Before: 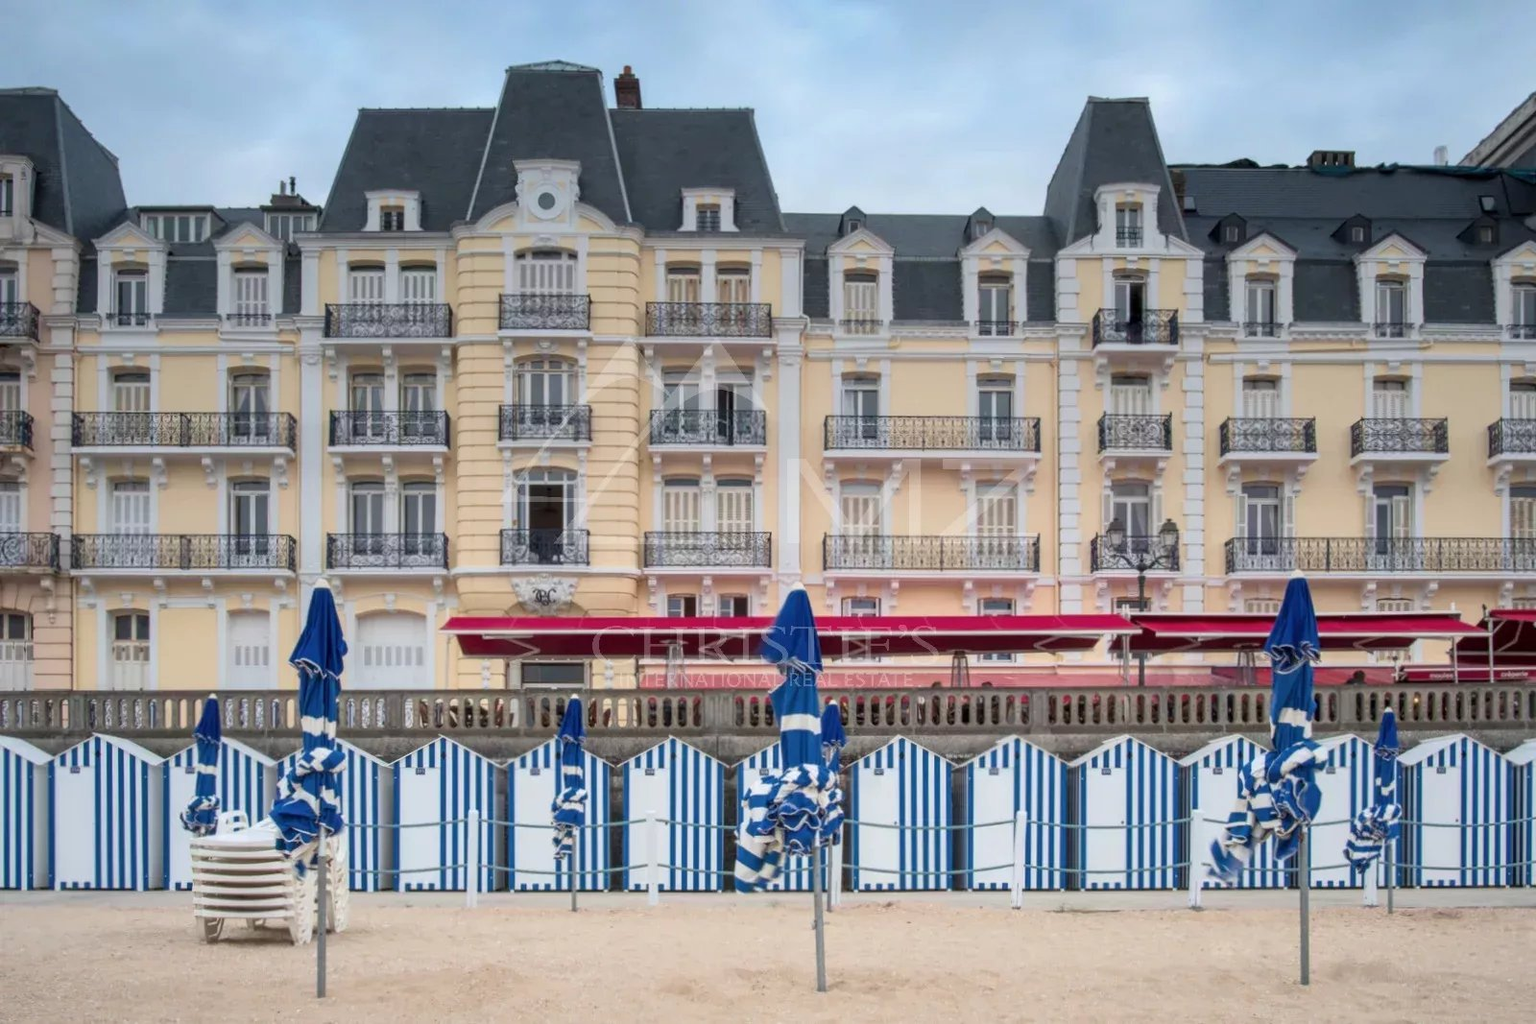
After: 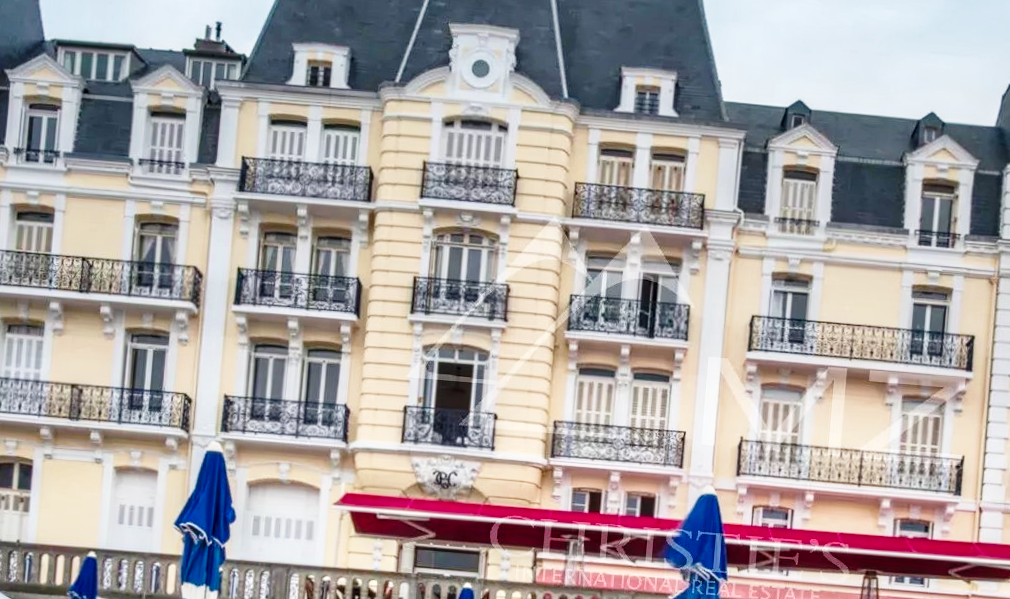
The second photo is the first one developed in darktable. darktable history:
crop and rotate: angle -4.7°, left 2.151%, top 6.967%, right 27.17%, bottom 30.119%
local contrast: detail 130%
base curve: curves: ch0 [(0, 0) (0.028, 0.03) (0.121, 0.232) (0.46, 0.748) (0.859, 0.968) (1, 1)], preserve colors none
exposure: exposure -0.002 EV, compensate highlight preservation false
shadows and highlights: soften with gaussian
sharpen: radius 5.375, amount 0.313, threshold 26.07
